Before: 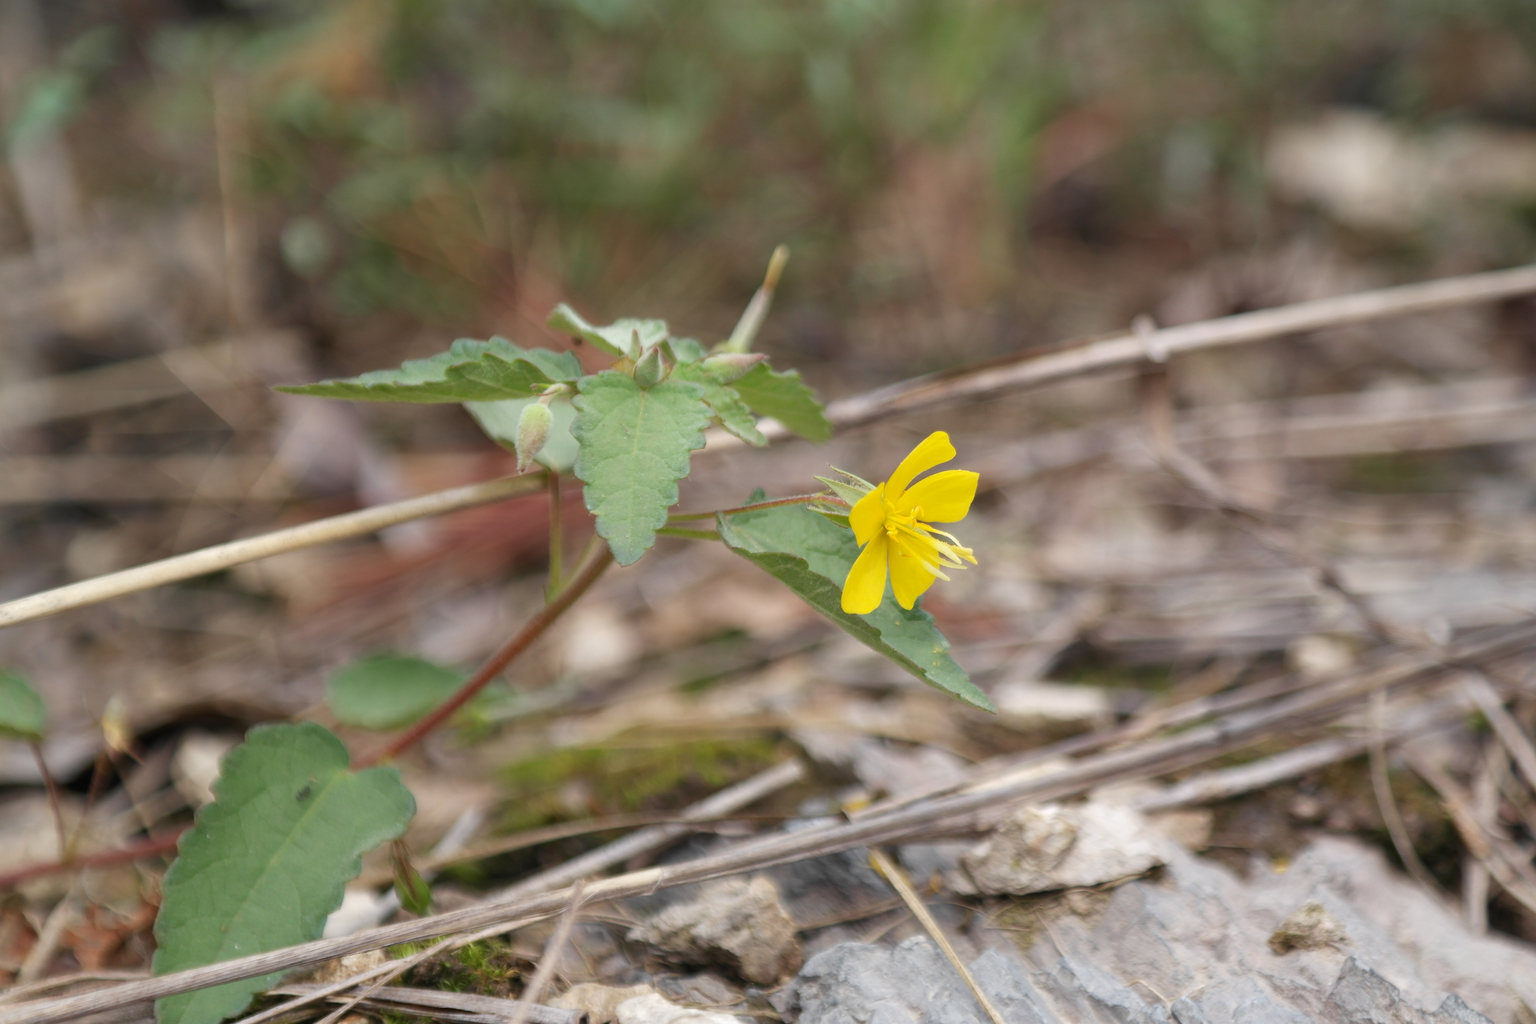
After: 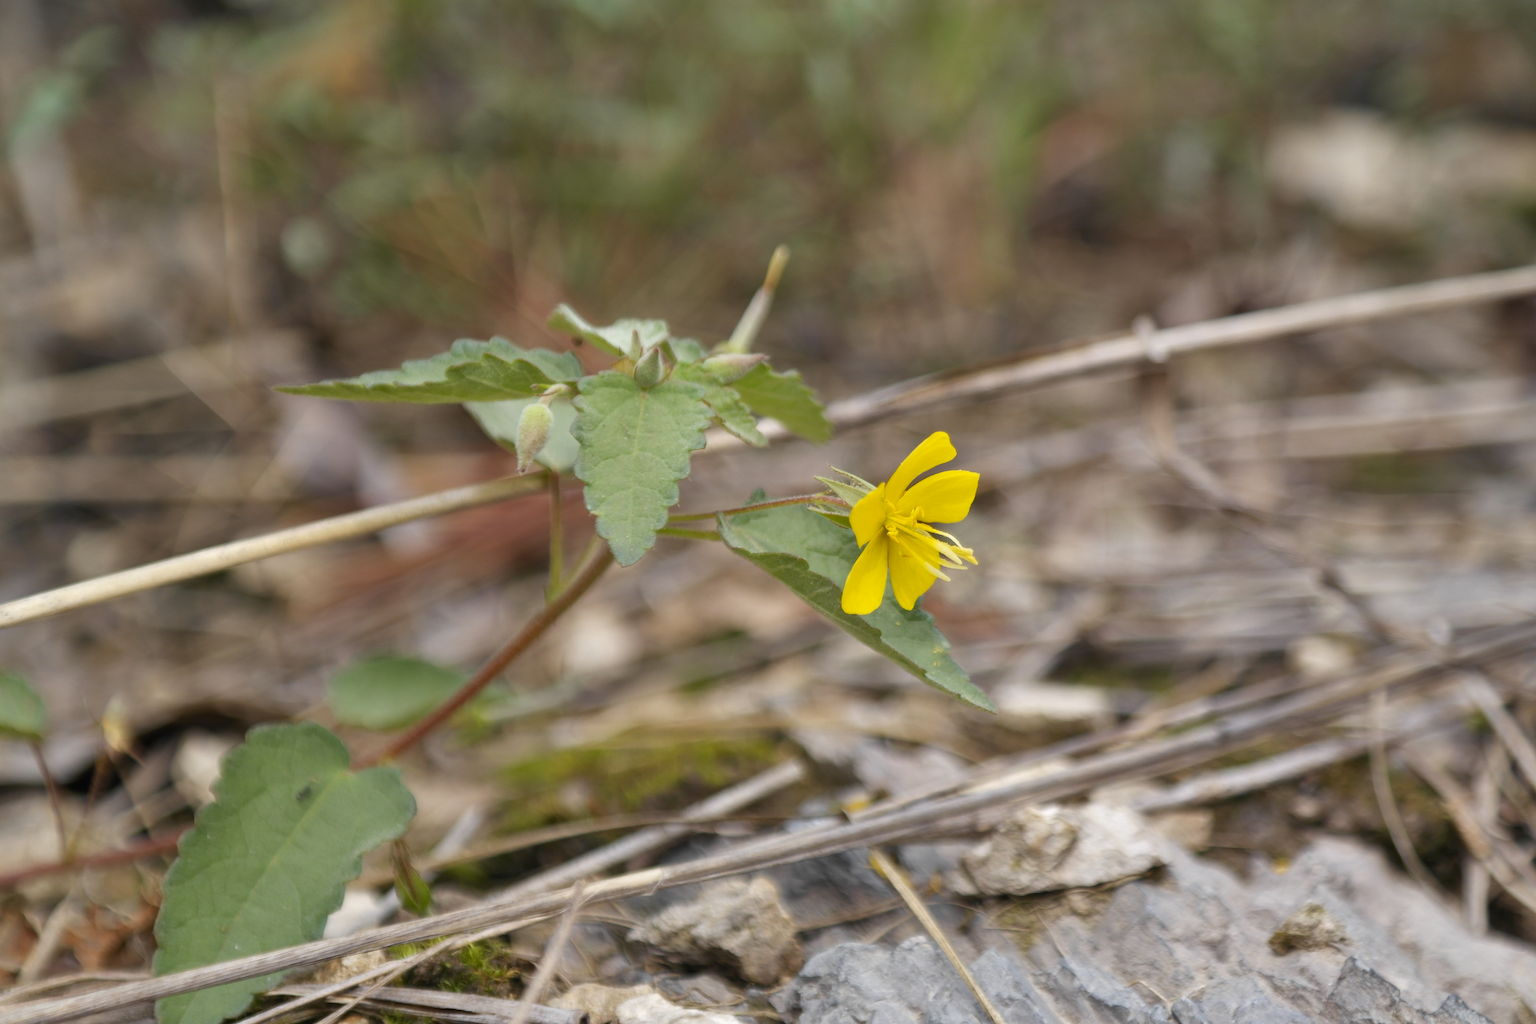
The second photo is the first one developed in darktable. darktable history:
shadows and highlights: shadows 40, highlights -54, highlights color adjustment 46%, low approximation 0.01, soften with gaussian
color contrast: green-magenta contrast 0.8, blue-yellow contrast 1.1, unbound 0
